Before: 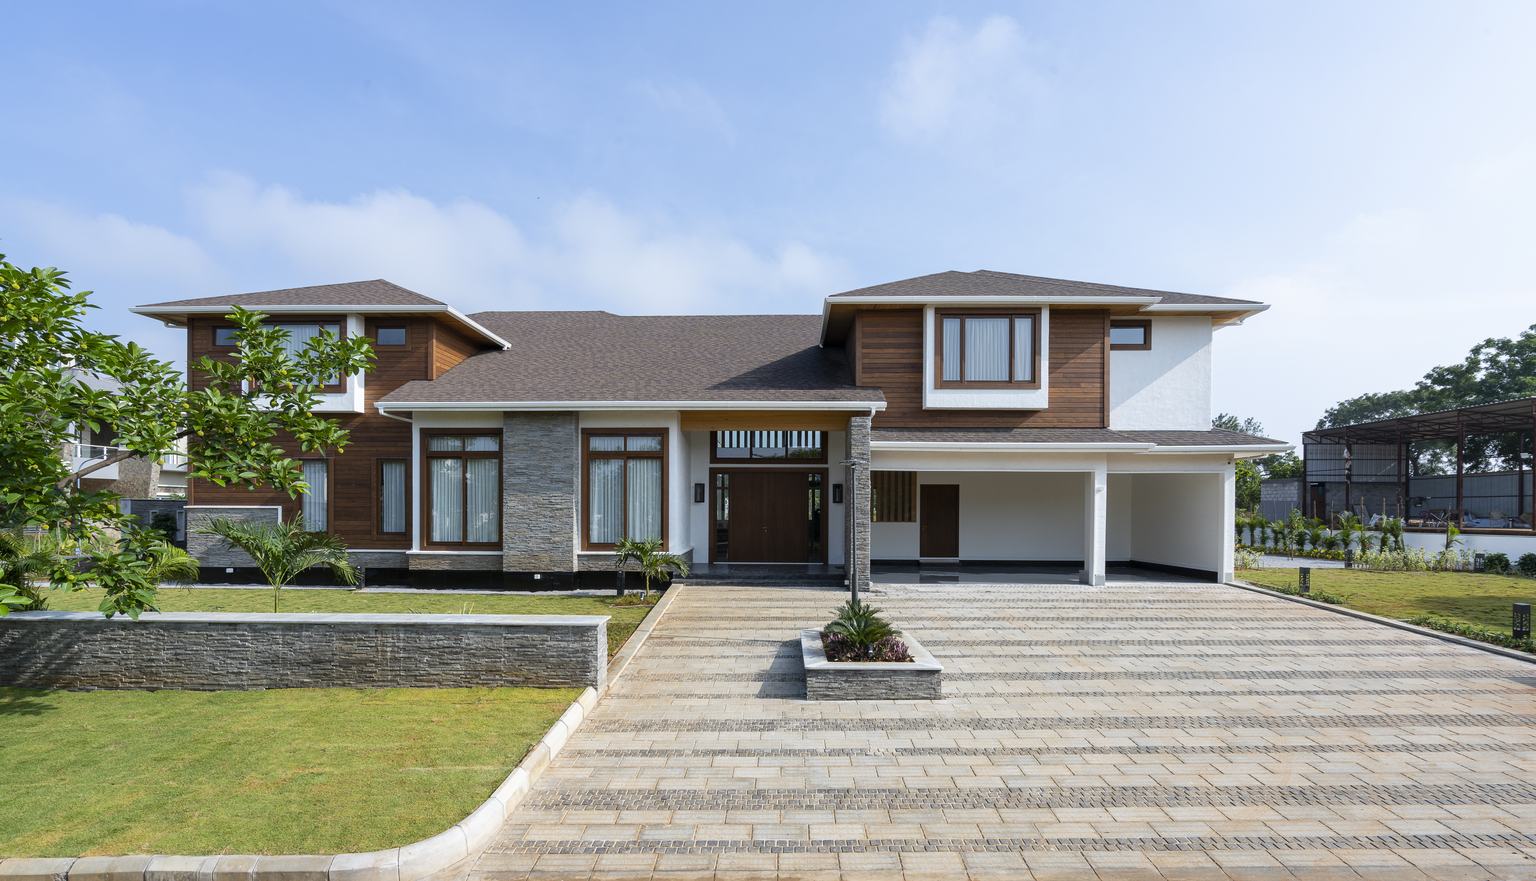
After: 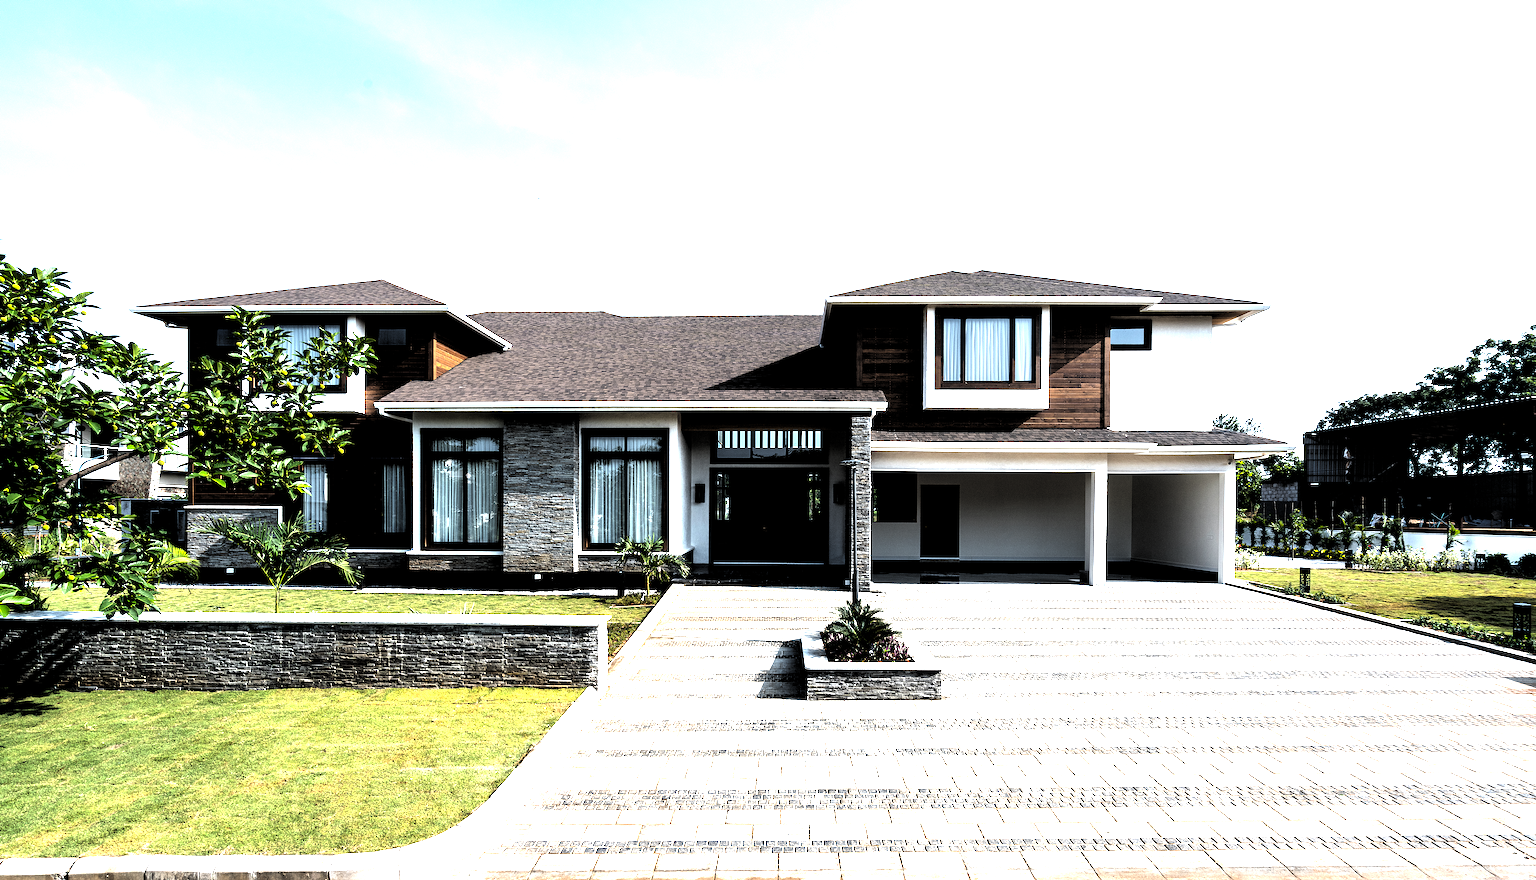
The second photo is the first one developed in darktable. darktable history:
exposure: black level correction 0.001, exposure 1.398 EV, compensate exposure bias true, compensate highlight preservation false
levels: levels [0.514, 0.759, 1]
